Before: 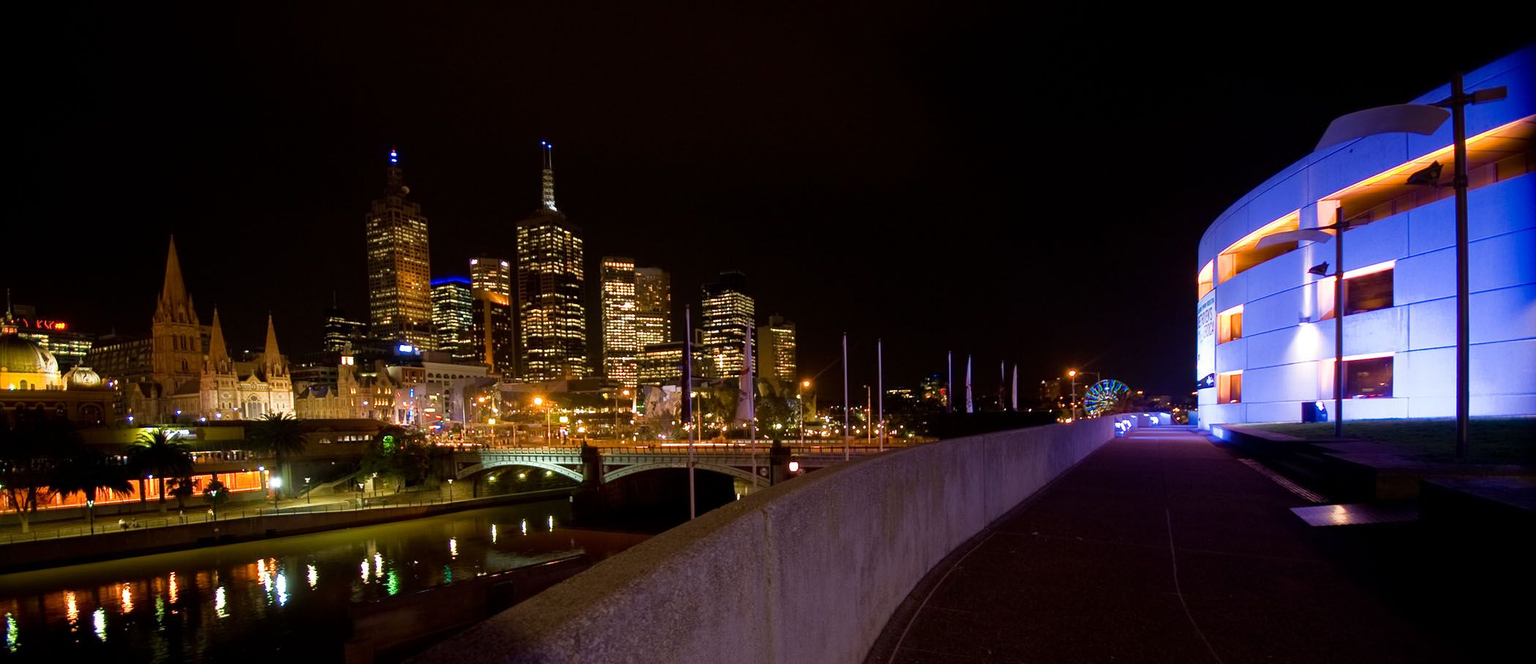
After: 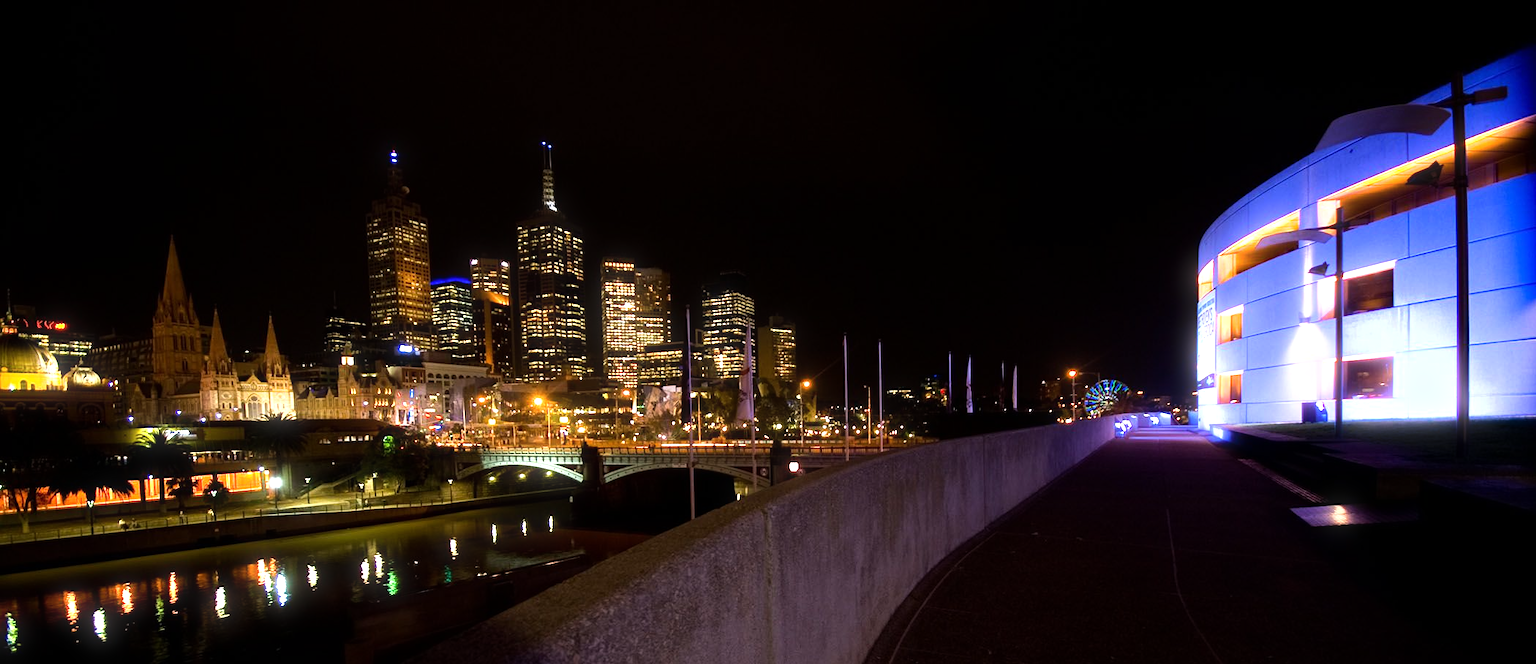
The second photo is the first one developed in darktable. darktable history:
tone equalizer: -8 EV -0.75 EV, -7 EV -0.7 EV, -6 EV -0.6 EV, -5 EV -0.4 EV, -3 EV 0.4 EV, -2 EV 0.6 EV, -1 EV 0.7 EV, +0 EV 0.75 EV, edges refinement/feathering 500, mask exposure compensation -1.57 EV, preserve details no
bloom: size 3%, threshold 100%, strength 0%
